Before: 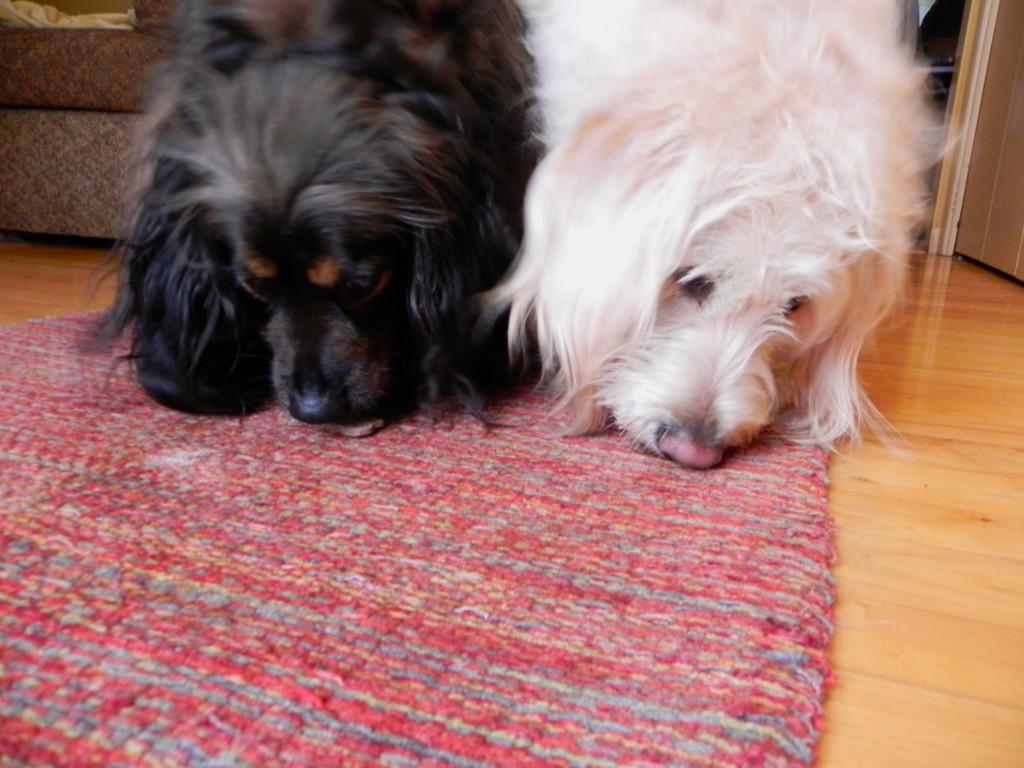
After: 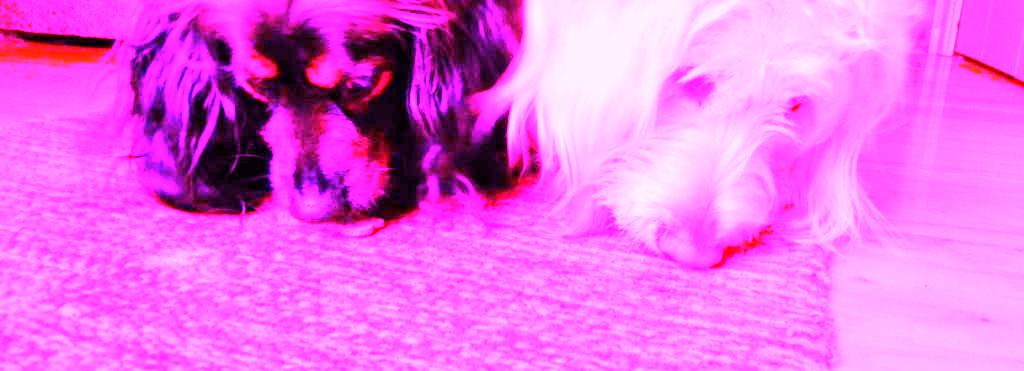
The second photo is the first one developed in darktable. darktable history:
crop and rotate: top 26.056%, bottom 25.543%
white balance: red 8, blue 8
